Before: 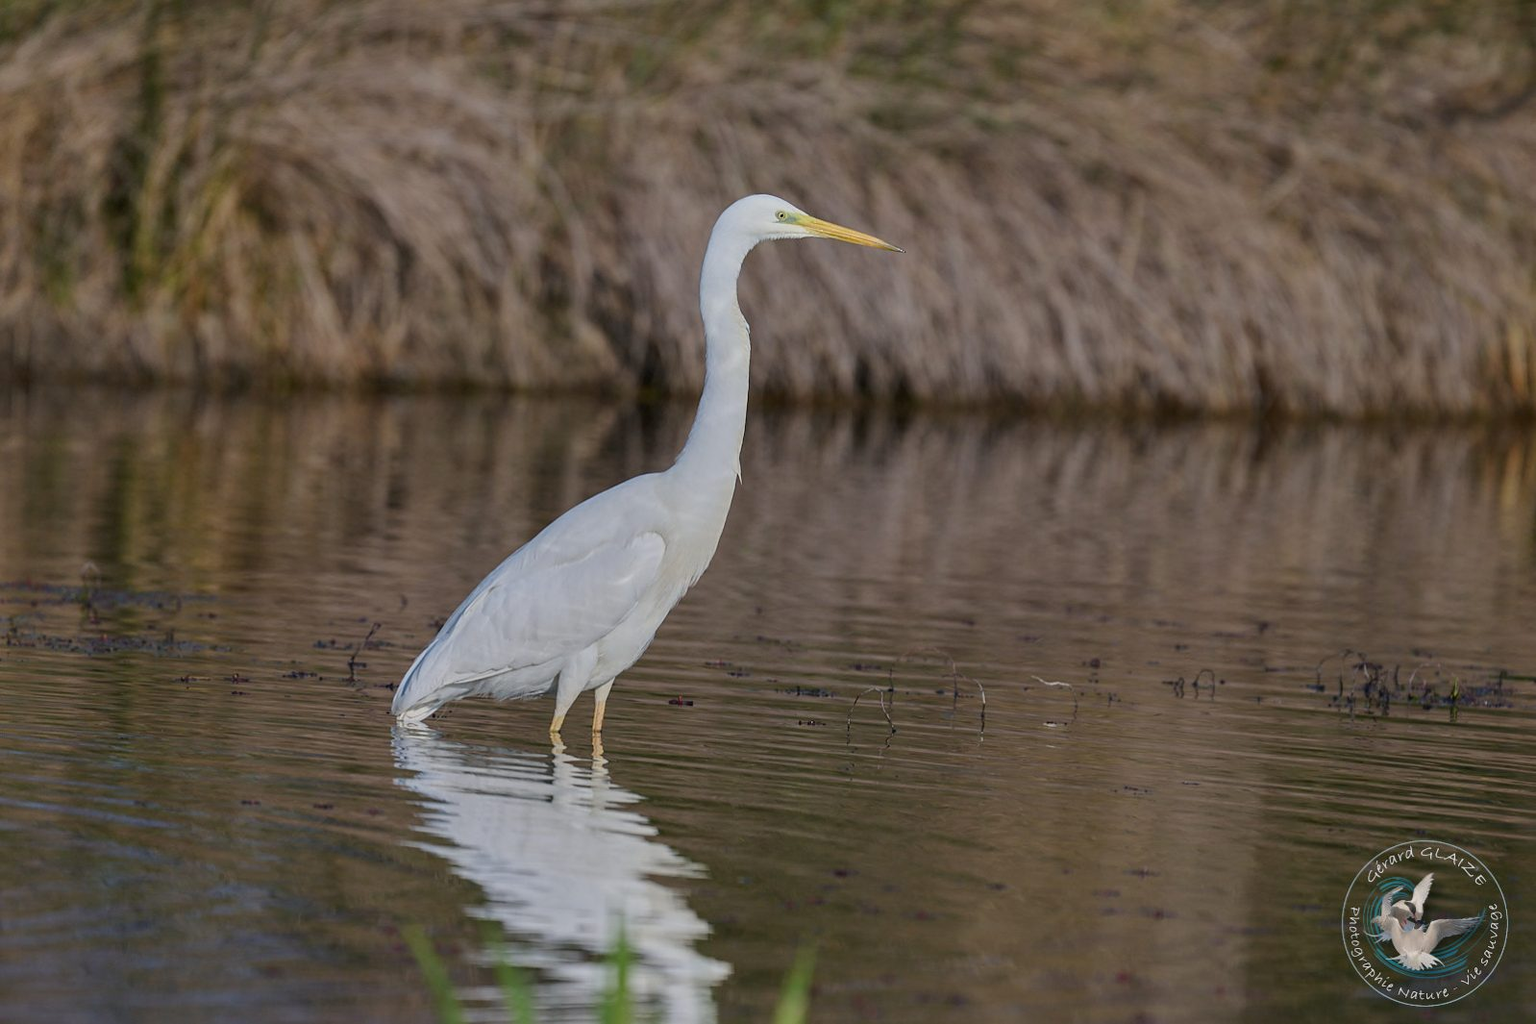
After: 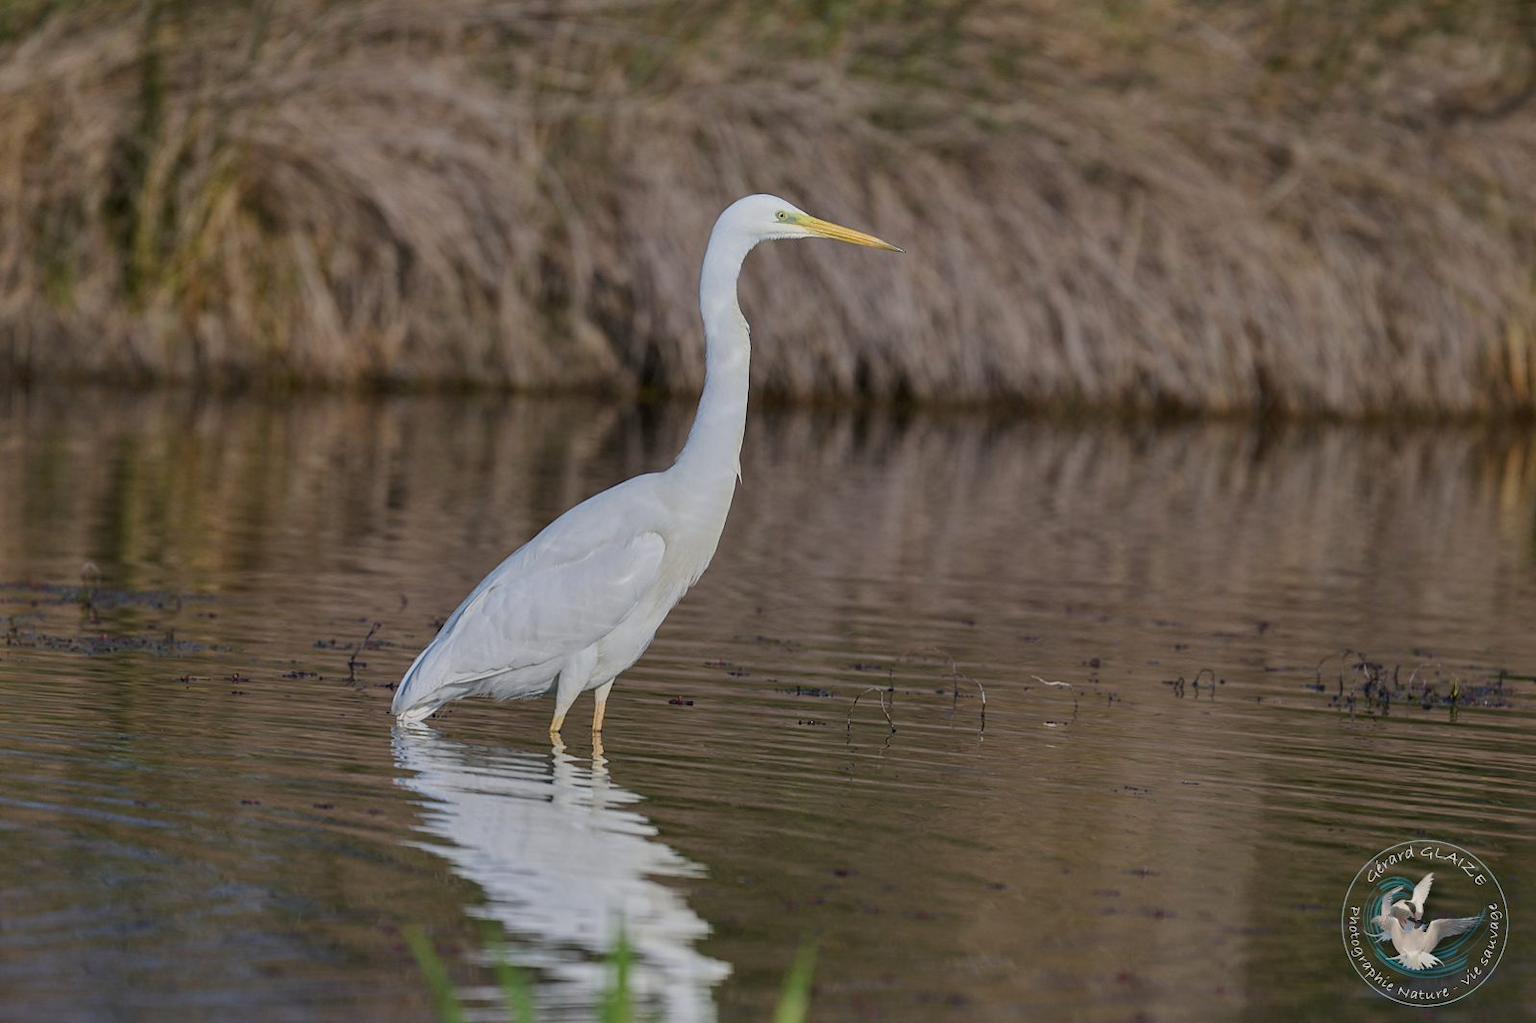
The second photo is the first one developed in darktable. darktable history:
shadows and highlights: shadows 20.75, highlights -83.05, soften with gaussian
